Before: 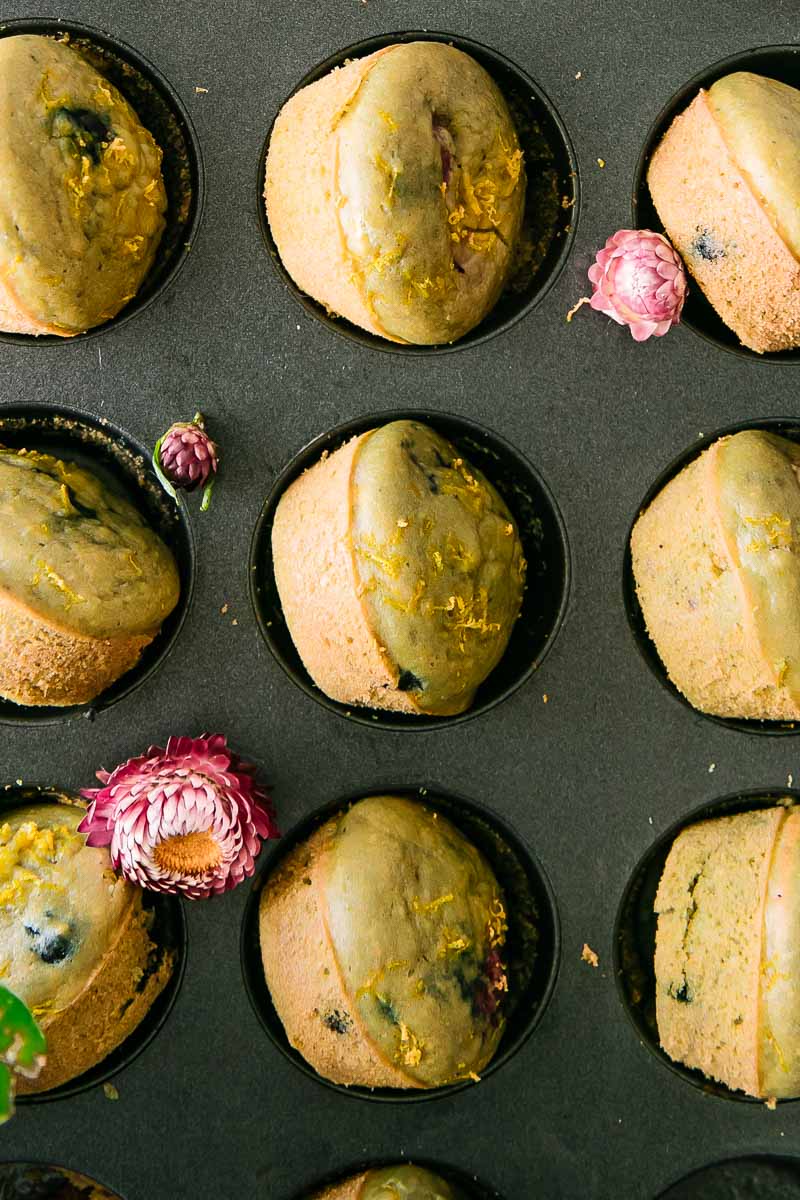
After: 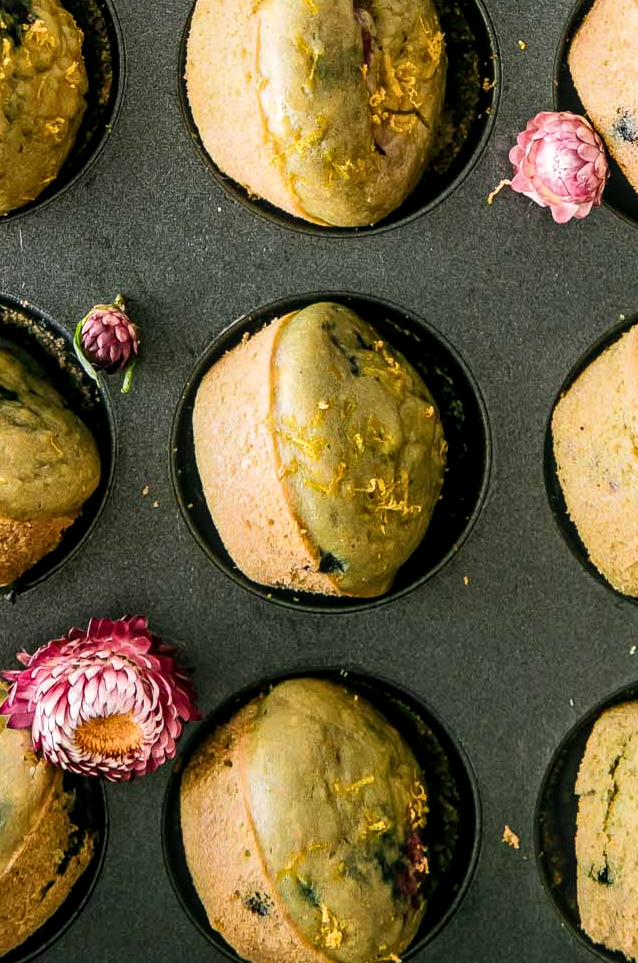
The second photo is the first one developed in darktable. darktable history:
crop and rotate: left 10.078%, top 9.907%, right 10.101%, bottom 9.802%
local contrast: detail 130%
